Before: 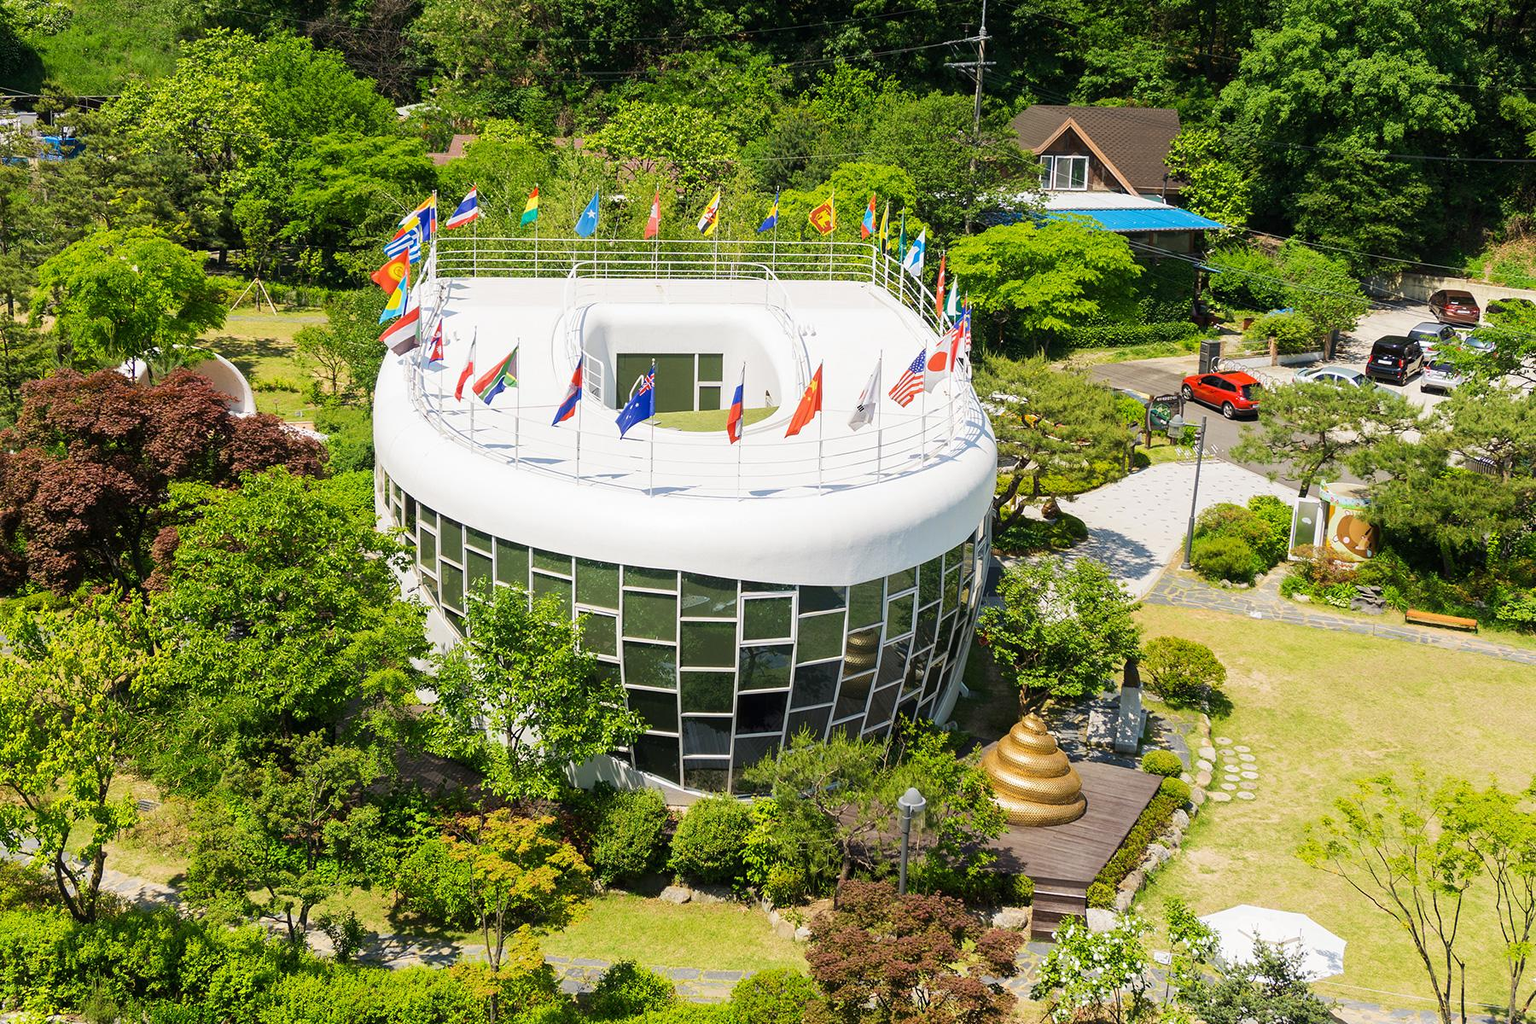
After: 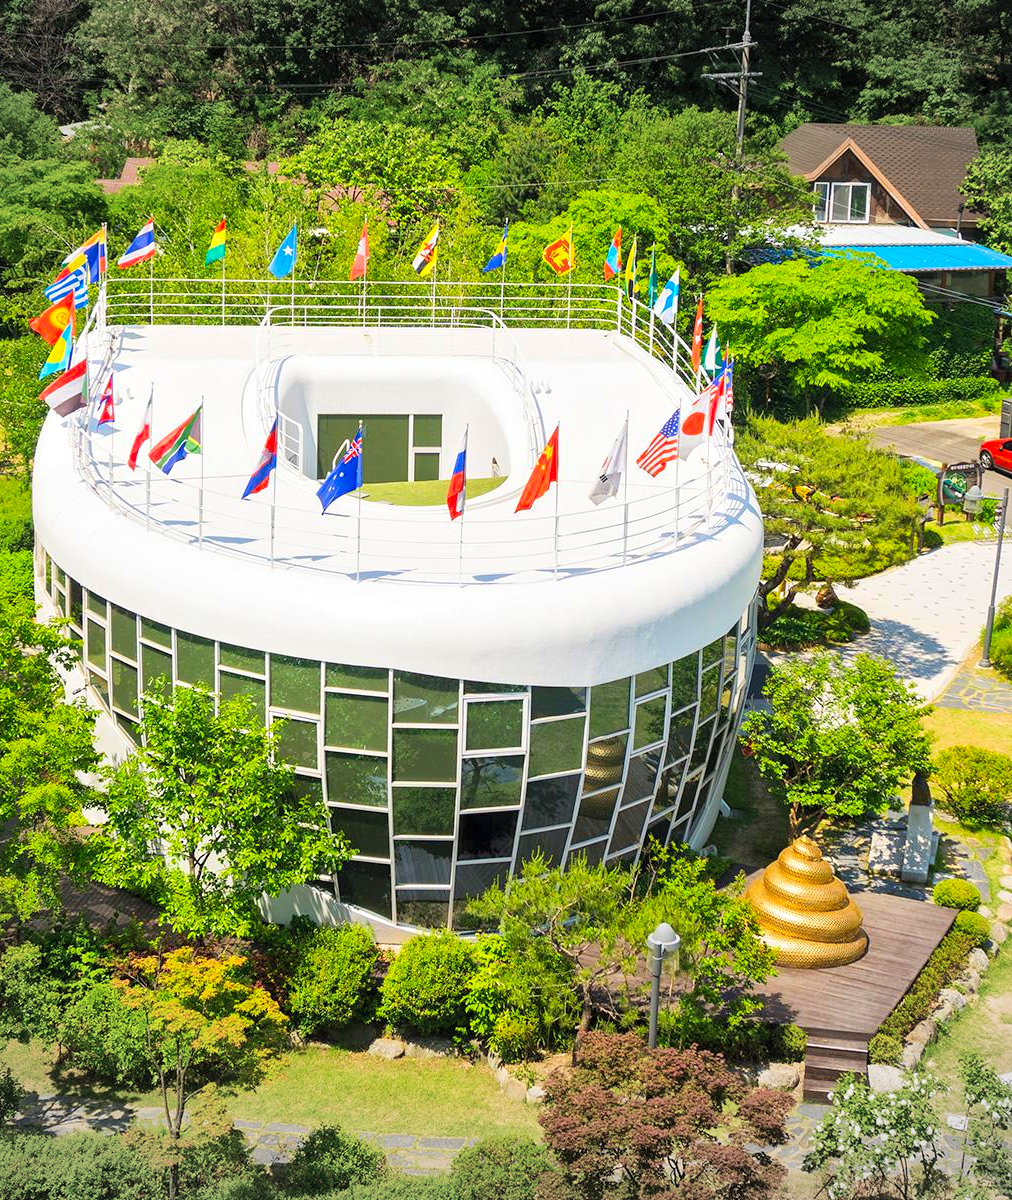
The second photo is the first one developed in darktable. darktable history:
contrast brightness saturation: contrast 0.07, brightness 0.18, saturation 0.4
vignetting: fall-off start 100%, brightness -0.282, width/height ratio 1.31
local contrast: mode bilateral grid, contrast 30, coarseness 25, midtone range 0.2
crop and rotate: left 22.516%, right 21.234%
